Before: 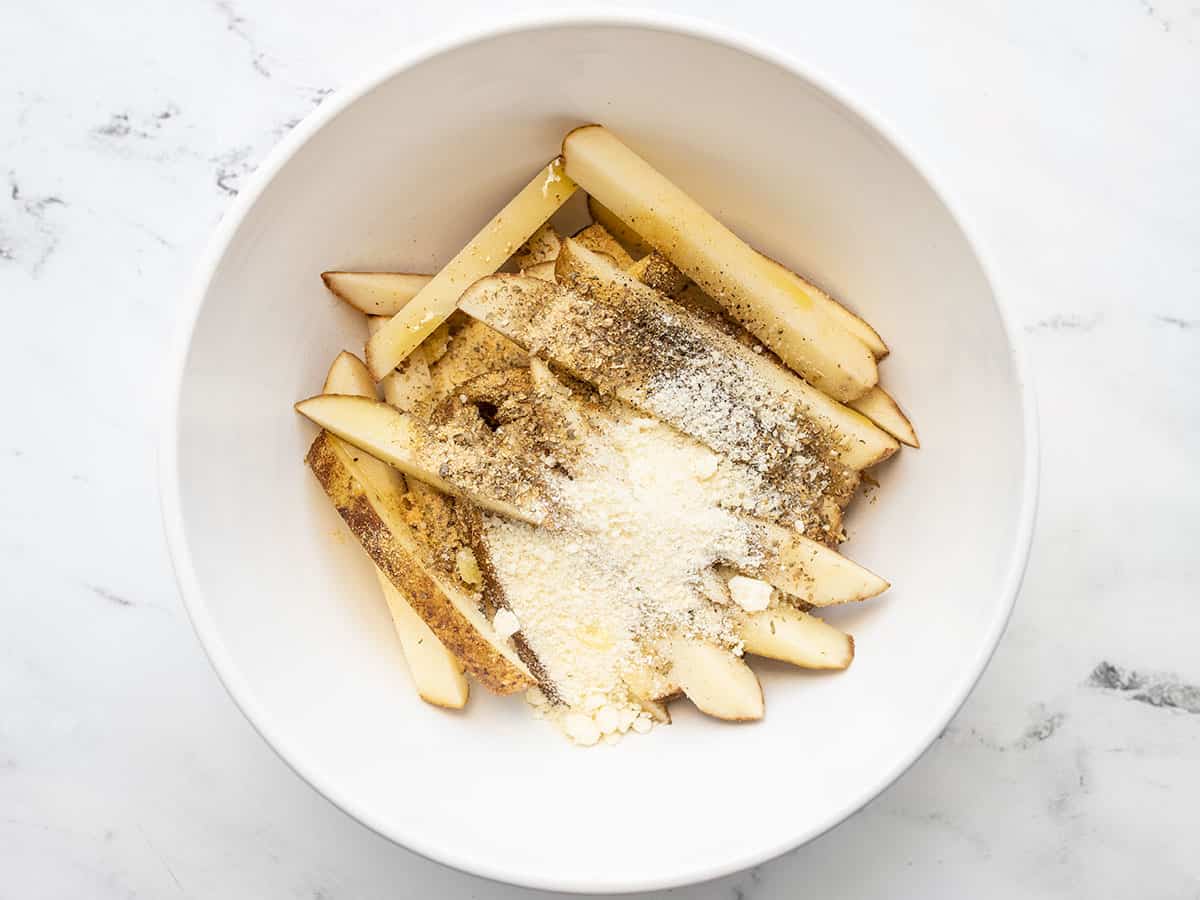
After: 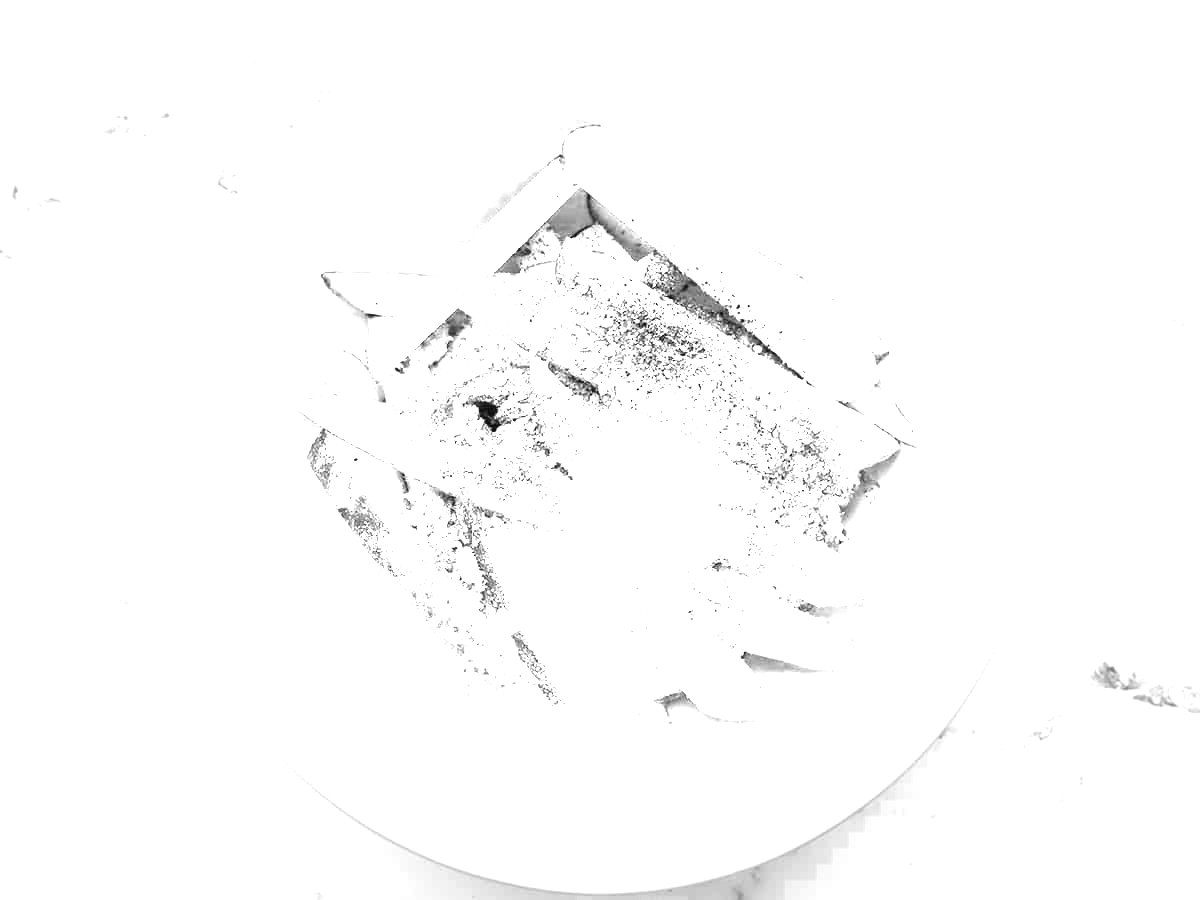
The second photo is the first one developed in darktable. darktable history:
color zones: curves: ch0 [(0, 0.554) (0.146, 0.662) (0.293, 0.86) (0.503, 0.774) (0.637, 0.106) (0.74, 0.072) (0.866, 0.488) (0.998, 0.569)]; ch1 [(0, 0) (0.143, 0) (0.286, 0) (0.429, 0) (0.571, 0) (0.714, 0) (0.857, 0)]
exposure: exposure 0.995 EV, compensate highlight preservation false
